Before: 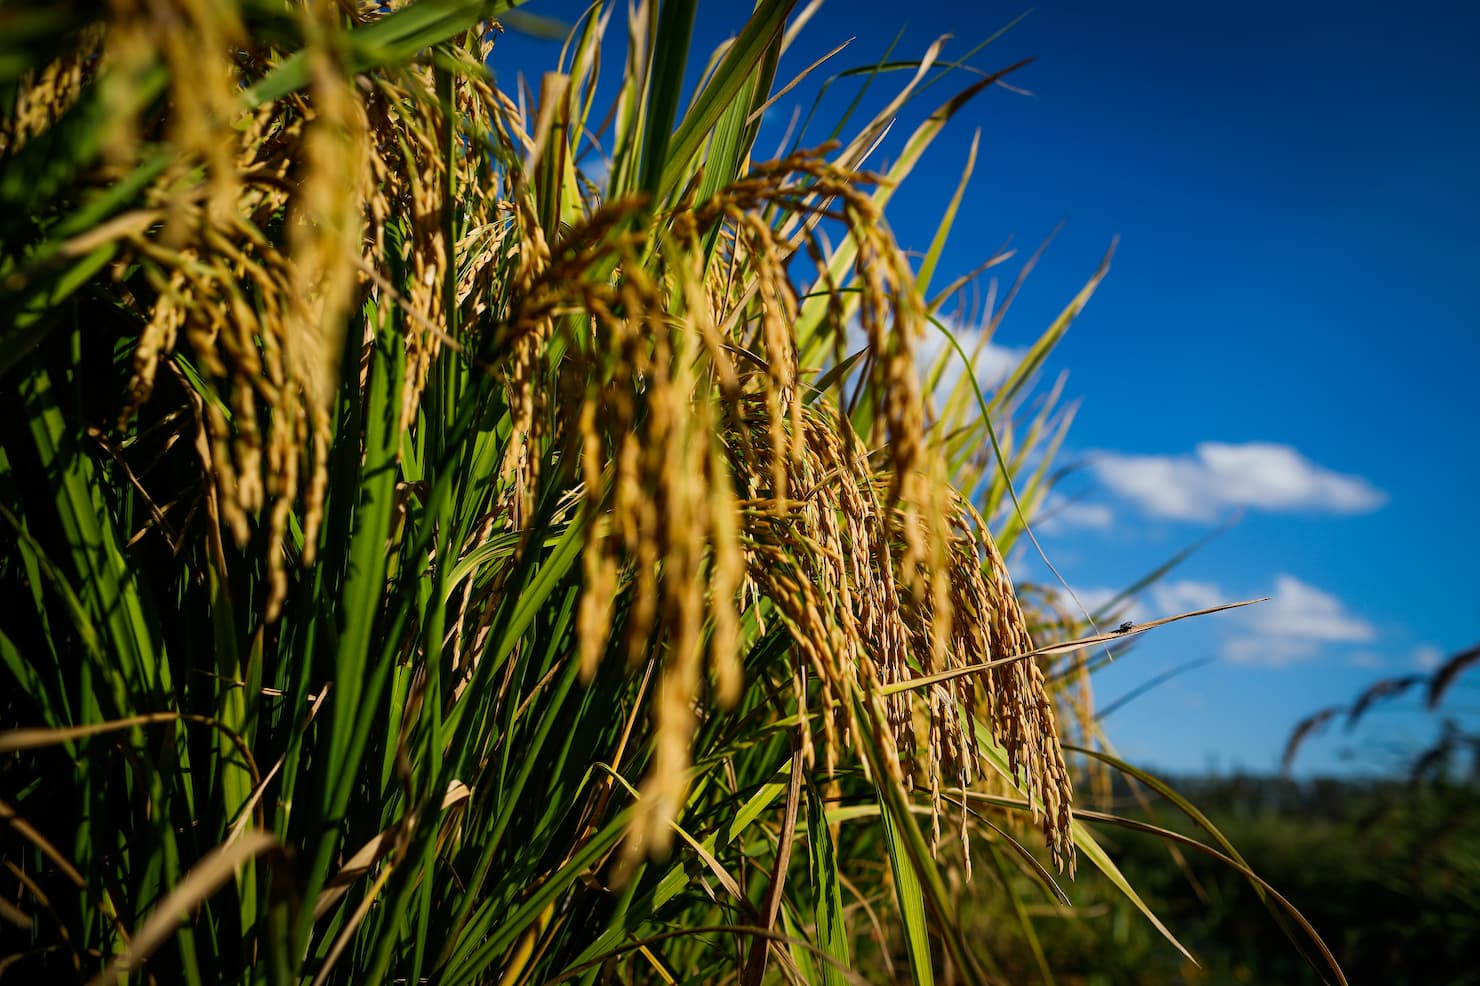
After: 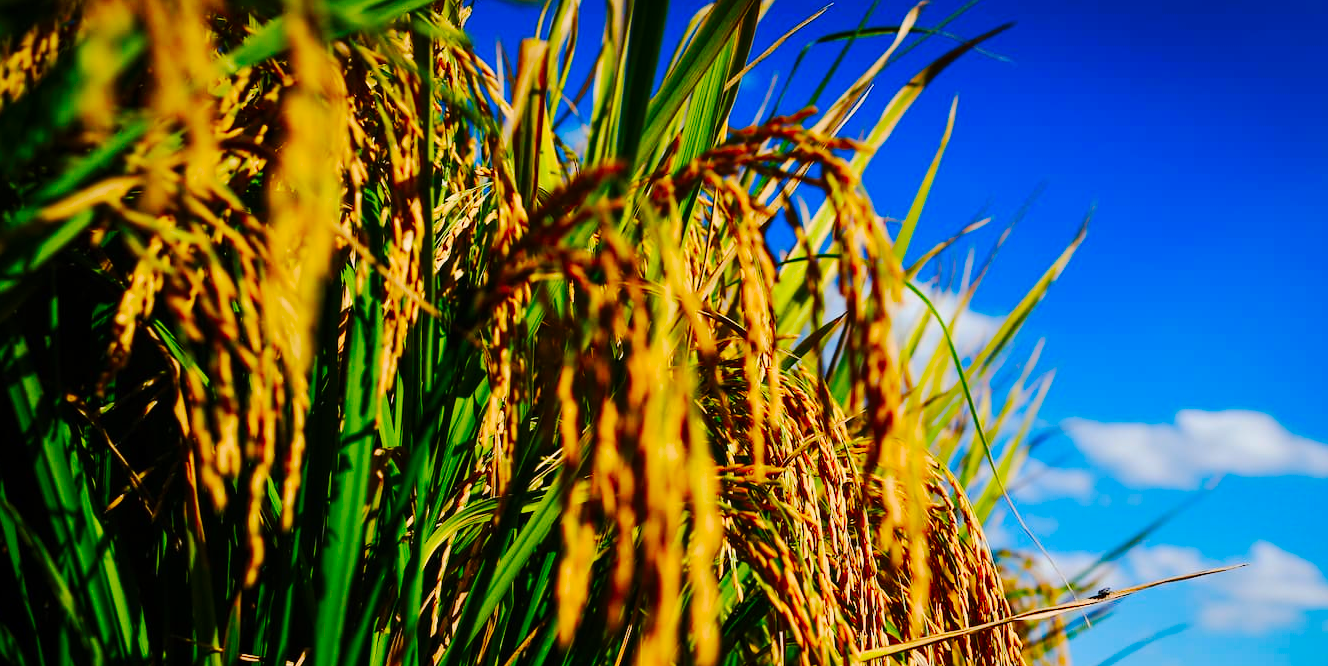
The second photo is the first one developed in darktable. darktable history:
color contrast: green-magenta contrast 1.69, blue-yellow contrast 1.49
crop: left 1.509%, top 3.452%, right 7.696%, bottom 28.452%
tone curve: curves: ch0 [(0, 0) (0.003, 0.002) (0.011, 0.009) (0.025, 0.018) (0.044, 0.03) (0.069, 0.043) (0.1, 0.057) (0.136, 0.079) (0.177, 0.125) (0.224, 0.178) (0.277, 0.255) (0.335, 0.341) (0.399, 0.443) (0.468, 0.553) (0.543, 0.644) (0.623, 0.718) (0.709, 0.779) (0.801, 0.849) (0.898, 0.929) (1, 1)], preserve colors none
